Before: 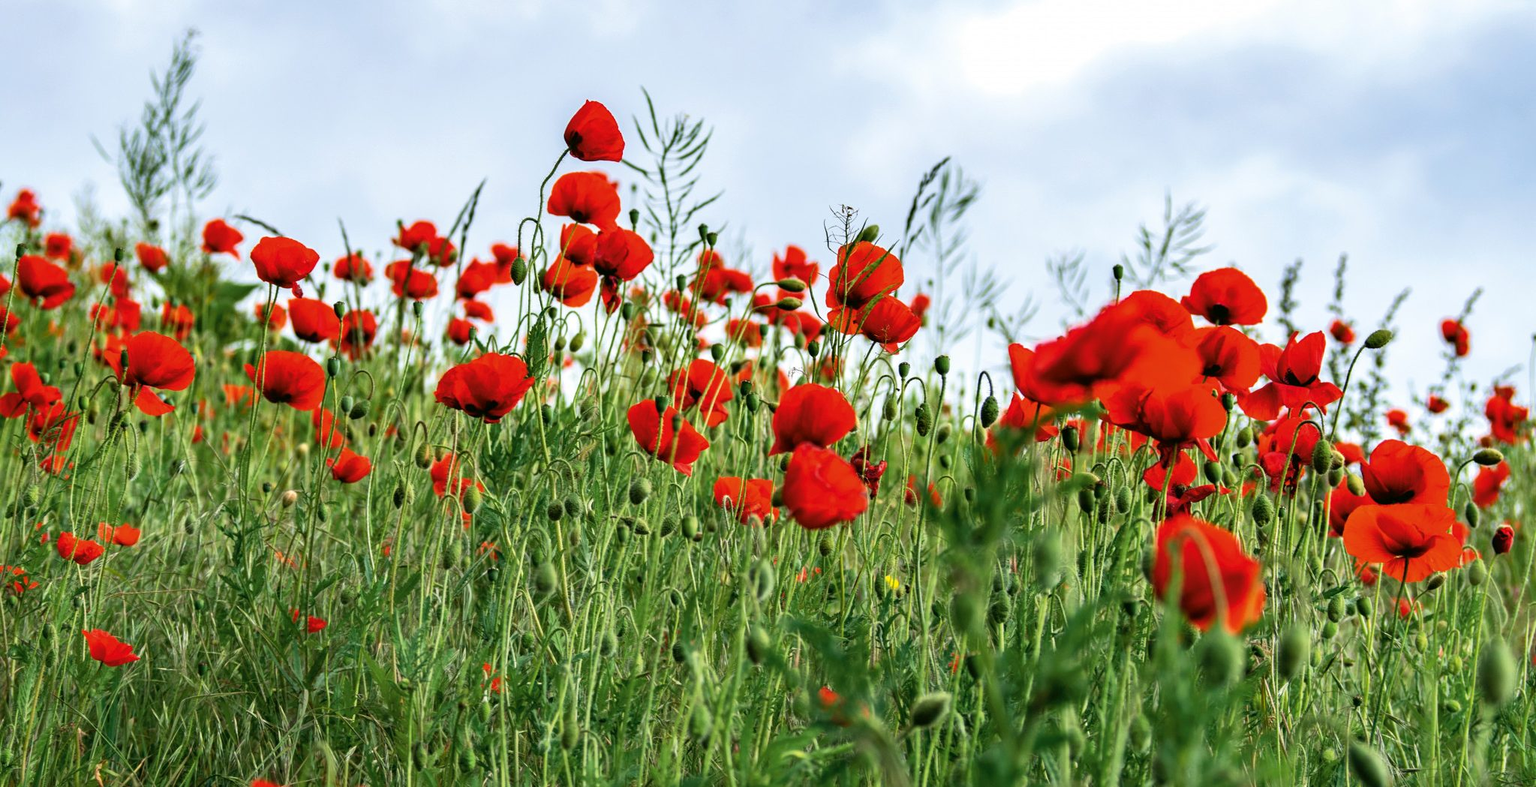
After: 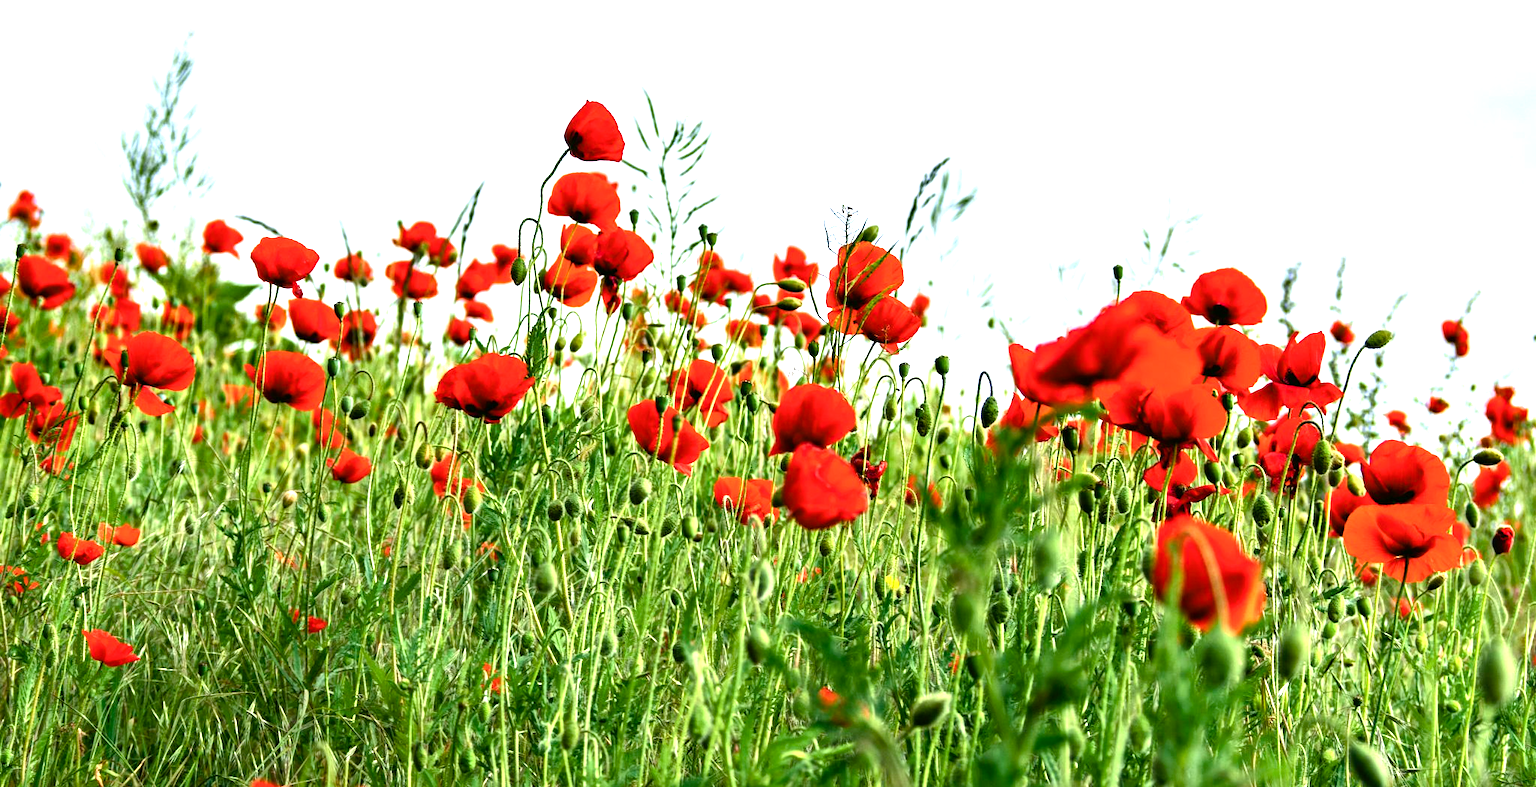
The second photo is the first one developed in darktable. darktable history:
exposure: black level correction 0, exposure 0.7 EV, compensate exposure bias true, compensate highlight preservation false
color balance rgb: shadows lift › luminance -20%, power › hue 72.24°, highlights gain › luminance 15%, global offset › hue 171.6°, perceptual saturation grading › highlights -15%, perceptual saturation grading › shadows 25%, global vibrance 35%, contrast 10%
